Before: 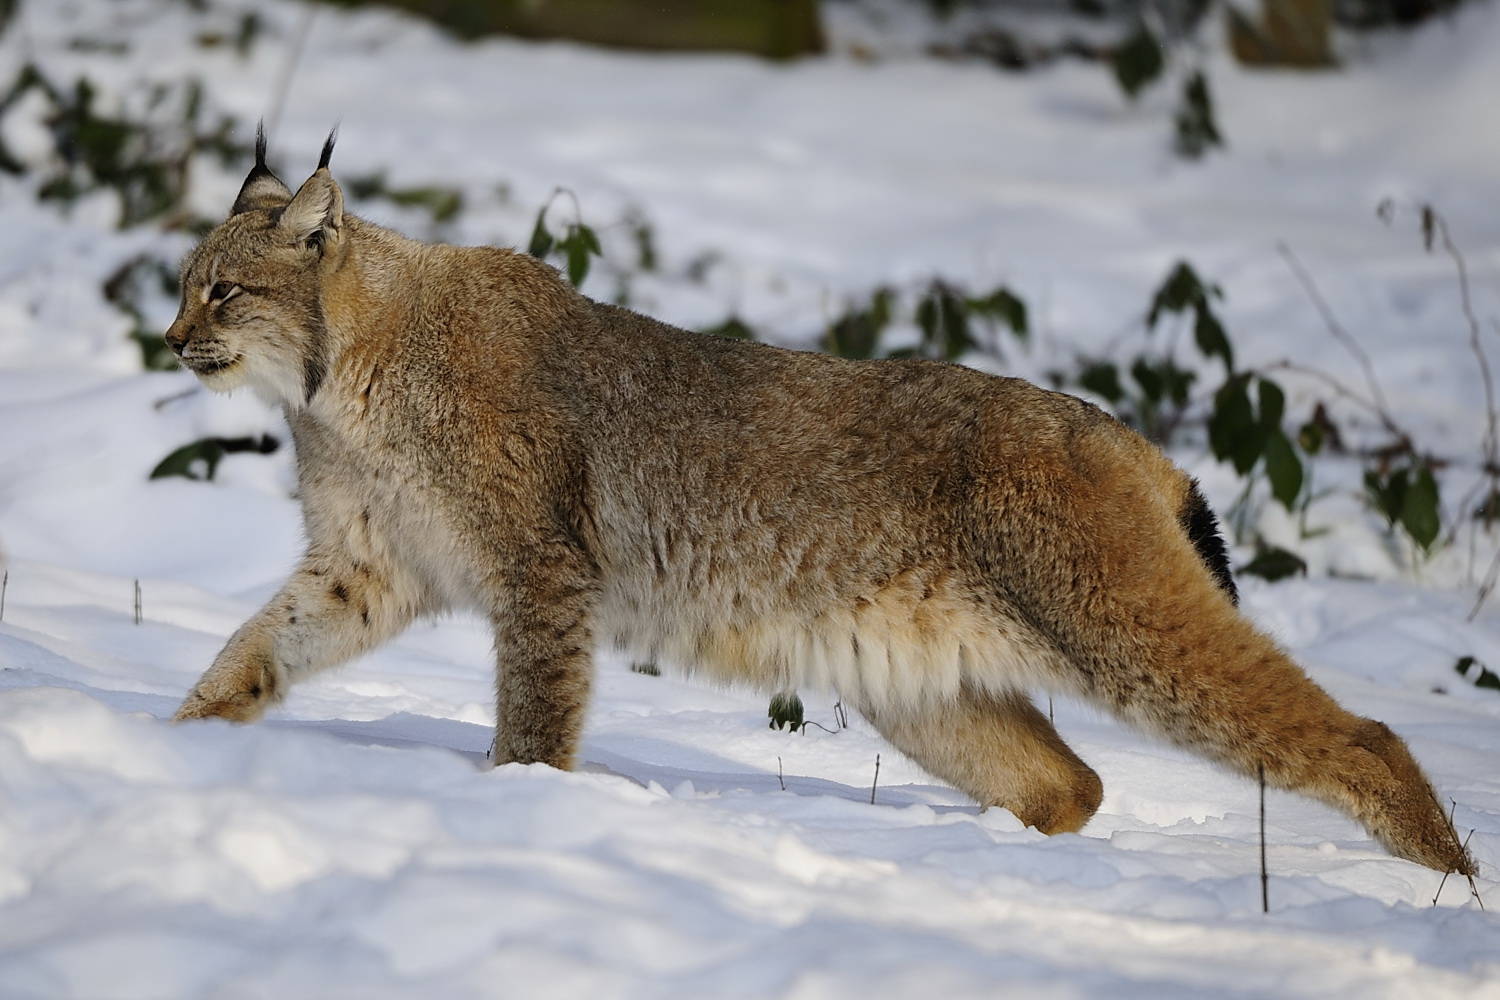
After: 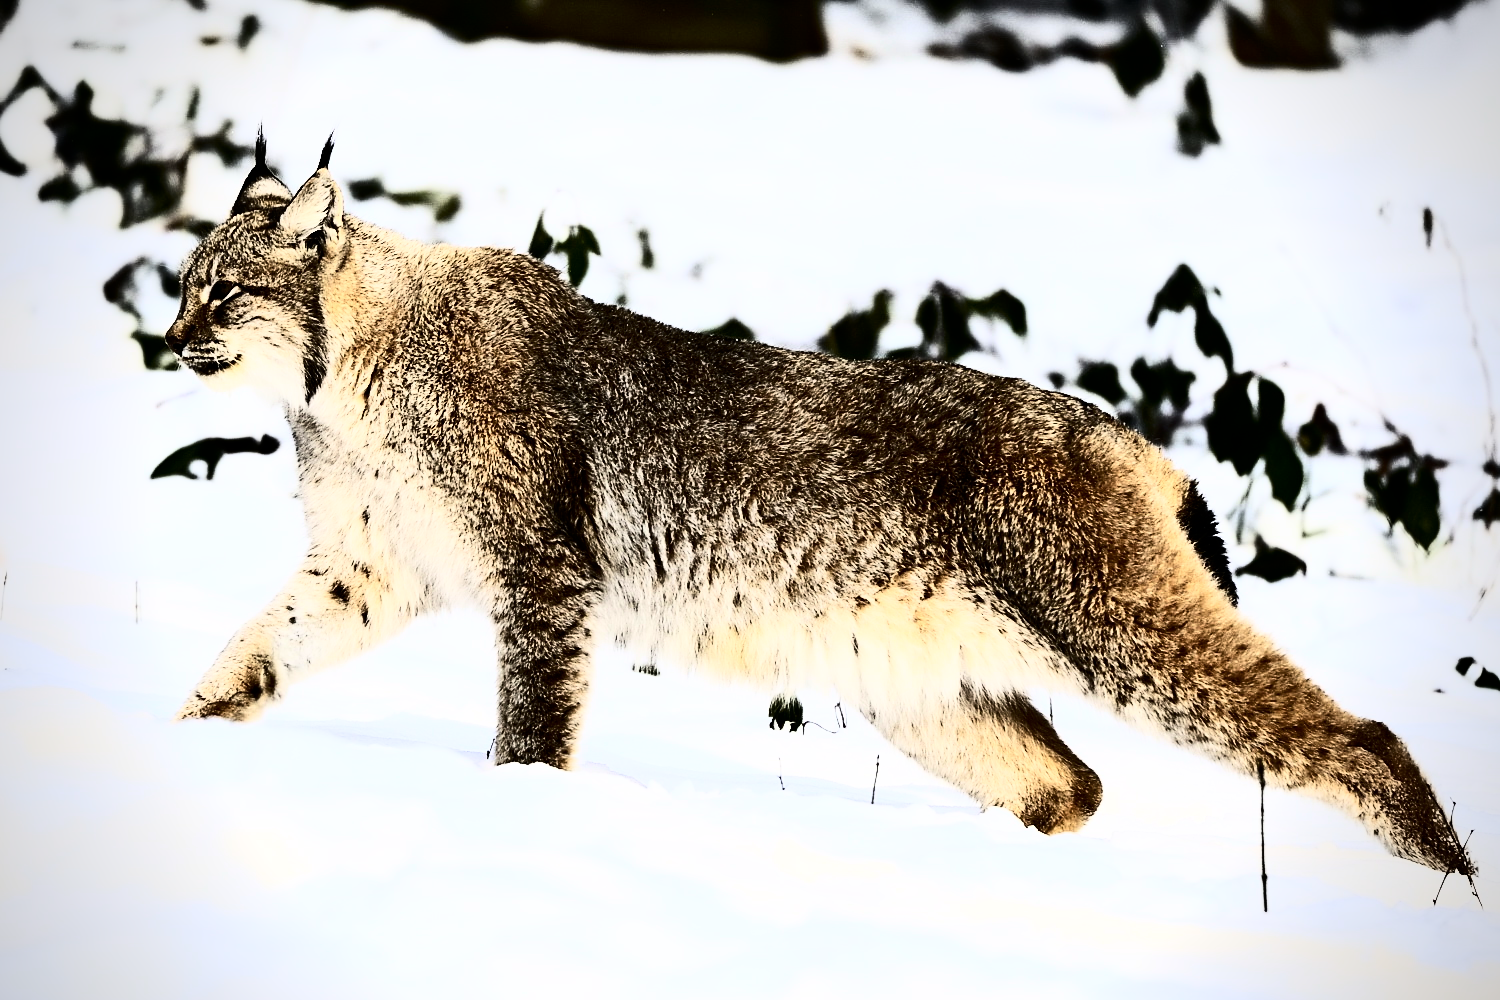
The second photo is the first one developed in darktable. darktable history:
rgb curve: curves: ch0 [(0, 0) (0.21, 0.15) (0.24, 0.21) (0.5, 0.75) (0.75, 0.96) (0.89, 0.99) (1, 1)]; ch1 [(0, 0.02) (0.21, 0.13) (0.25, 0.2) (0.5, 0.67) (0.75, 0.9) (0.89, 0.97) (1, 1)]; ch2 [(0, 0.02) (0.21, 0.13) (0.25, 0.2) (0.5, 0.67) (0.75, 0.9) (0.89, 0.97) (1, 1)], compensate middle gray true
exposure: exposure -0.04 EV, compensate highlight preservation false
vignetting: on, module defaults
contrast brightness saturation: contrast 0.5, saturation -0.1
